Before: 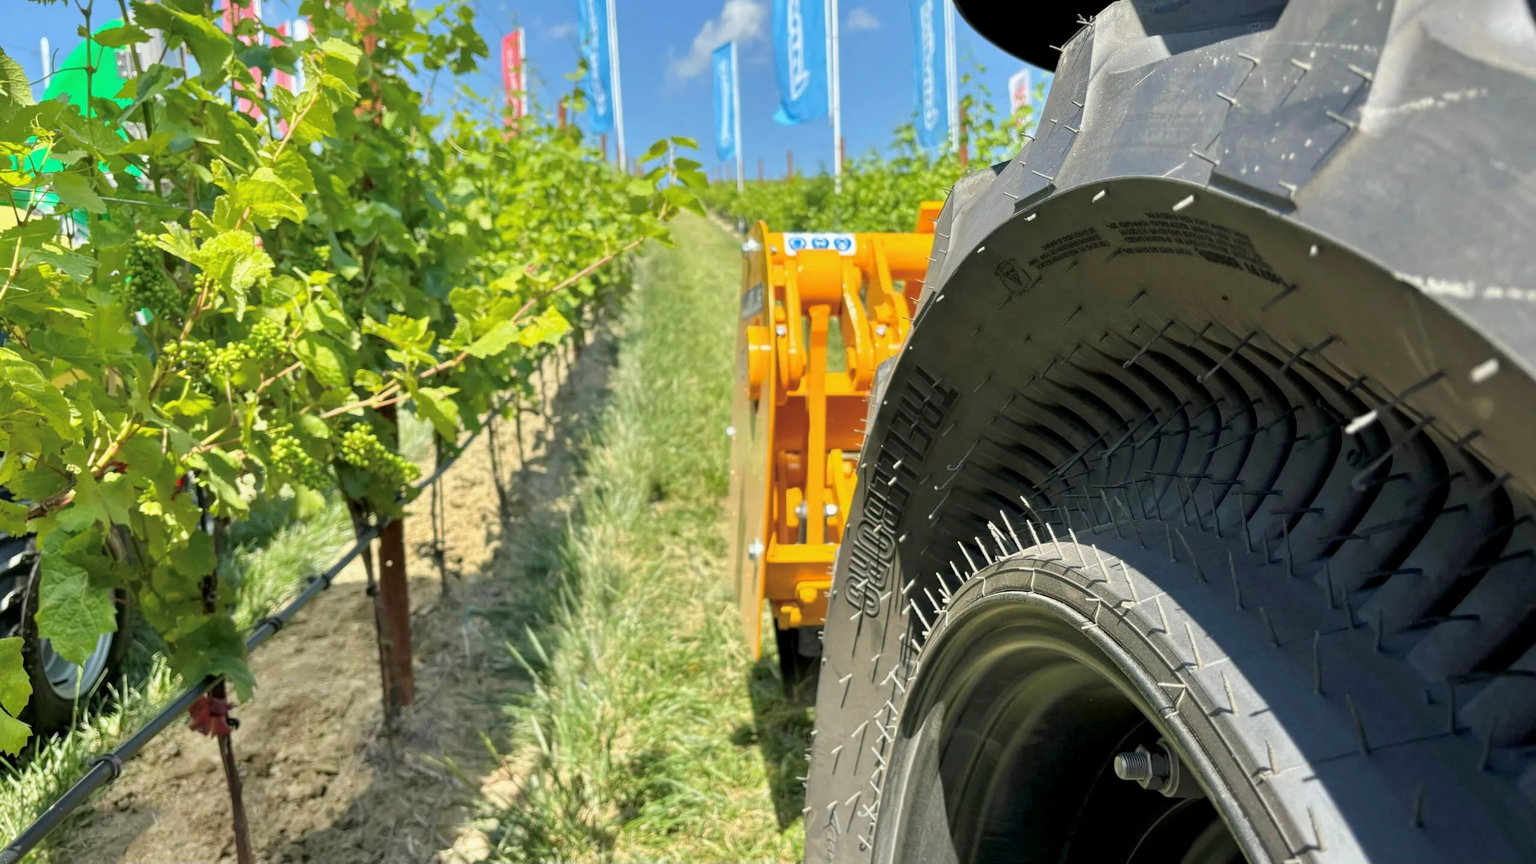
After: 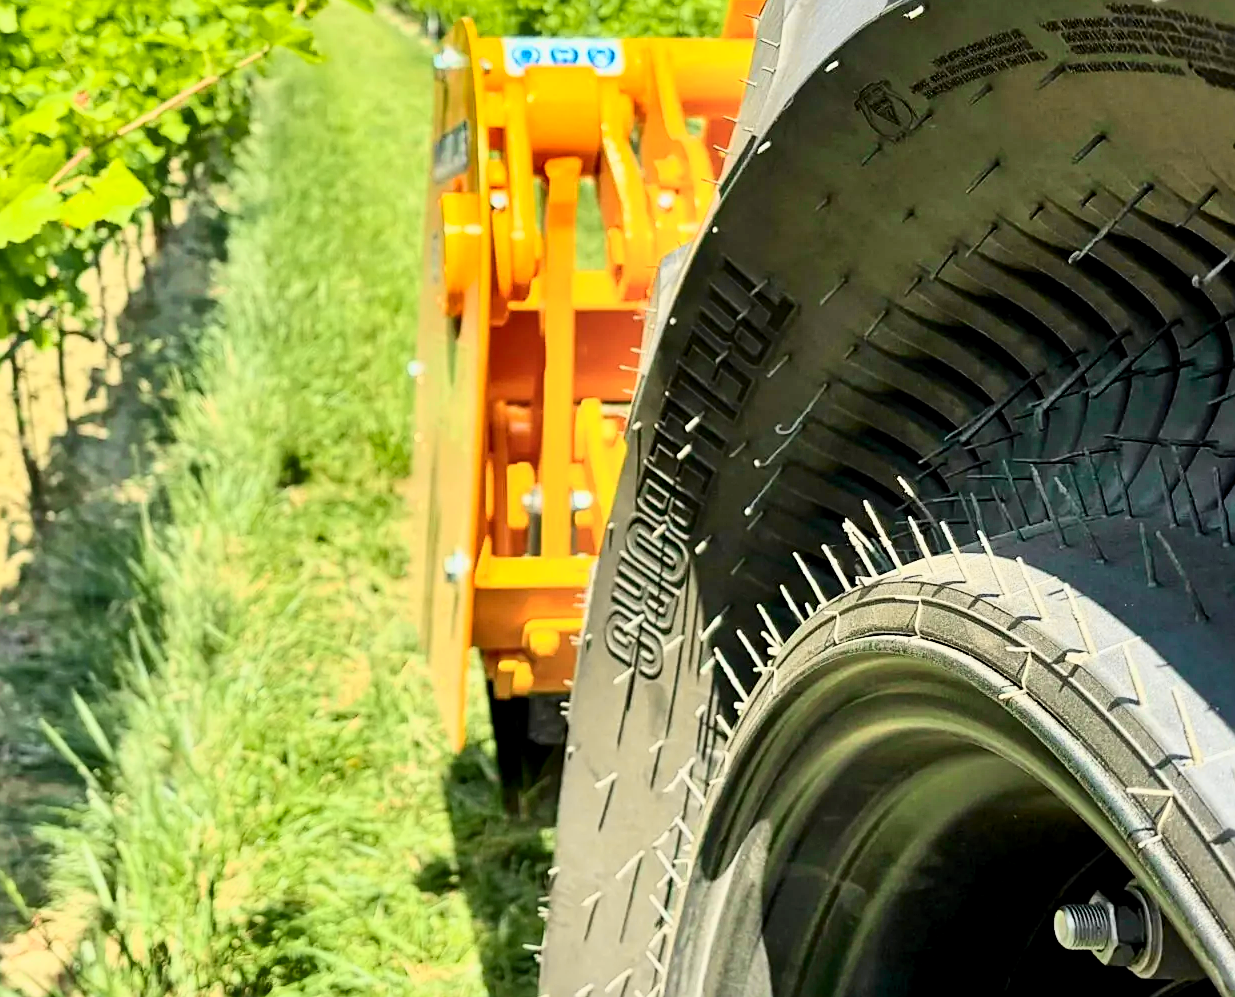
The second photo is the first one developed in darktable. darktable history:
tone curve: curves: ch0 [(0, 0) (0.131, 0.094) (0.326, 0.386) (0.481, 0.623) (0.593, 0.764) (0.812, 0.933) (1, 0.974)]; ch1 [(0, 0) (0.366, 0.367) (0.475, 0.453) (0.494, 0.493) (0.504, 0.497) (0.553, 0.584) (1, 1)]; ch2 [(0, 0) (0.333, 0.346) (0.375, 0.375) (0.424, 0.43) (0.476, 0.492) (0.502, 0.503) (0.533, 0.556) (0.566, 0.599) (0.614, 0.653) (1, 1)], color space Lab, independent channels, preserve colors none
crop: left 31.392%, top 24.354%, right 20.34%, bottom 6.402%
sharpen: on, module defaults
tone equalizer: edges refinement/feathering 500, mask exposure compensation -1.57 EV, preserve details no
levels: levels [0.018, 0.493, 1]
shadows and highlights: highlights color adjustment 52.69%, soften with gaussian
